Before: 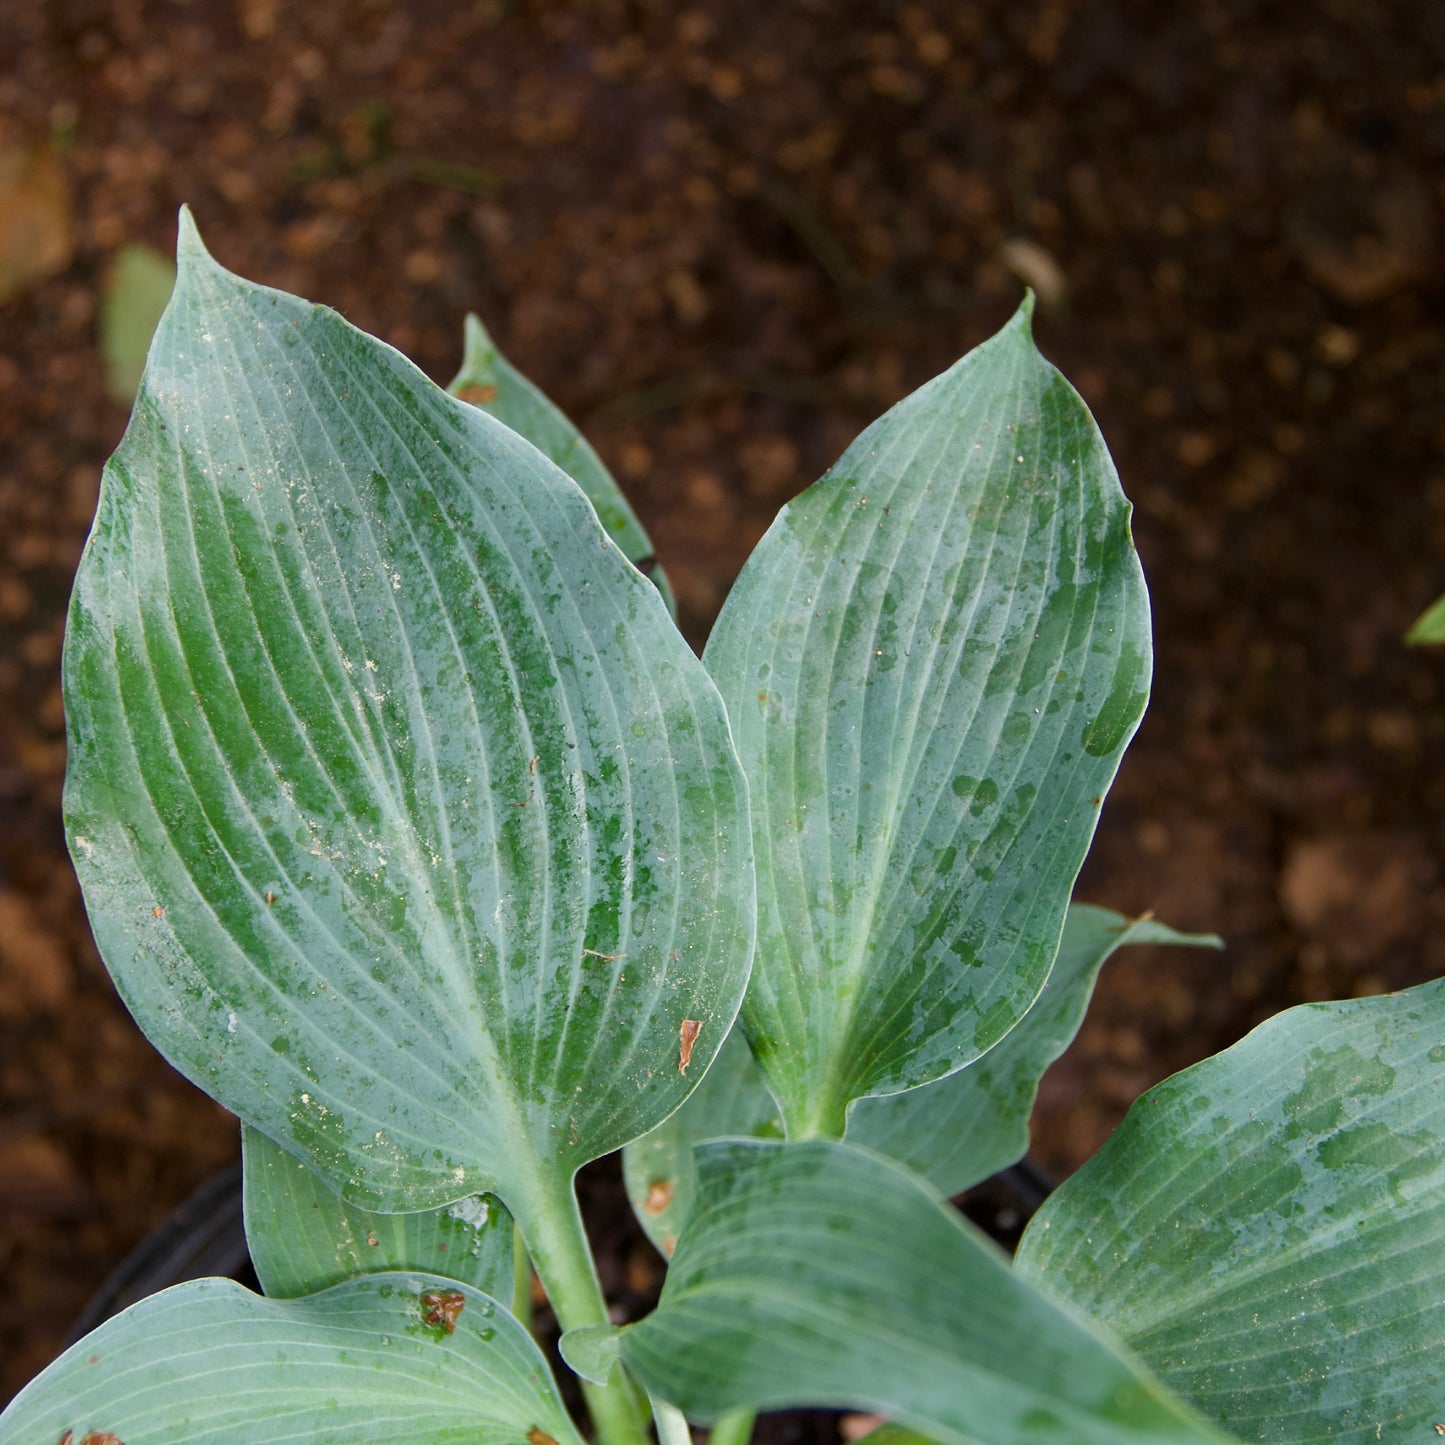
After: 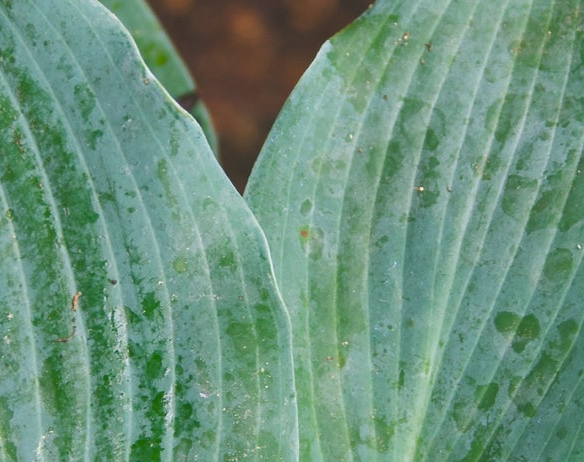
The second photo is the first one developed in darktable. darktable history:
exposure: black level correction -0.023, exposure -0.039 EV, compensate highlight preservation false
crop: left 31.751%, top 32.172%, right 27.8%, bottom 35.83%
shadows and highlights: radius 100.41, shadows 50.55, highlights -64.36, highlights color adjustment 49.82%, soften with gaussian
color balance rgb: perceptual saturation grading › global saturation 30%
